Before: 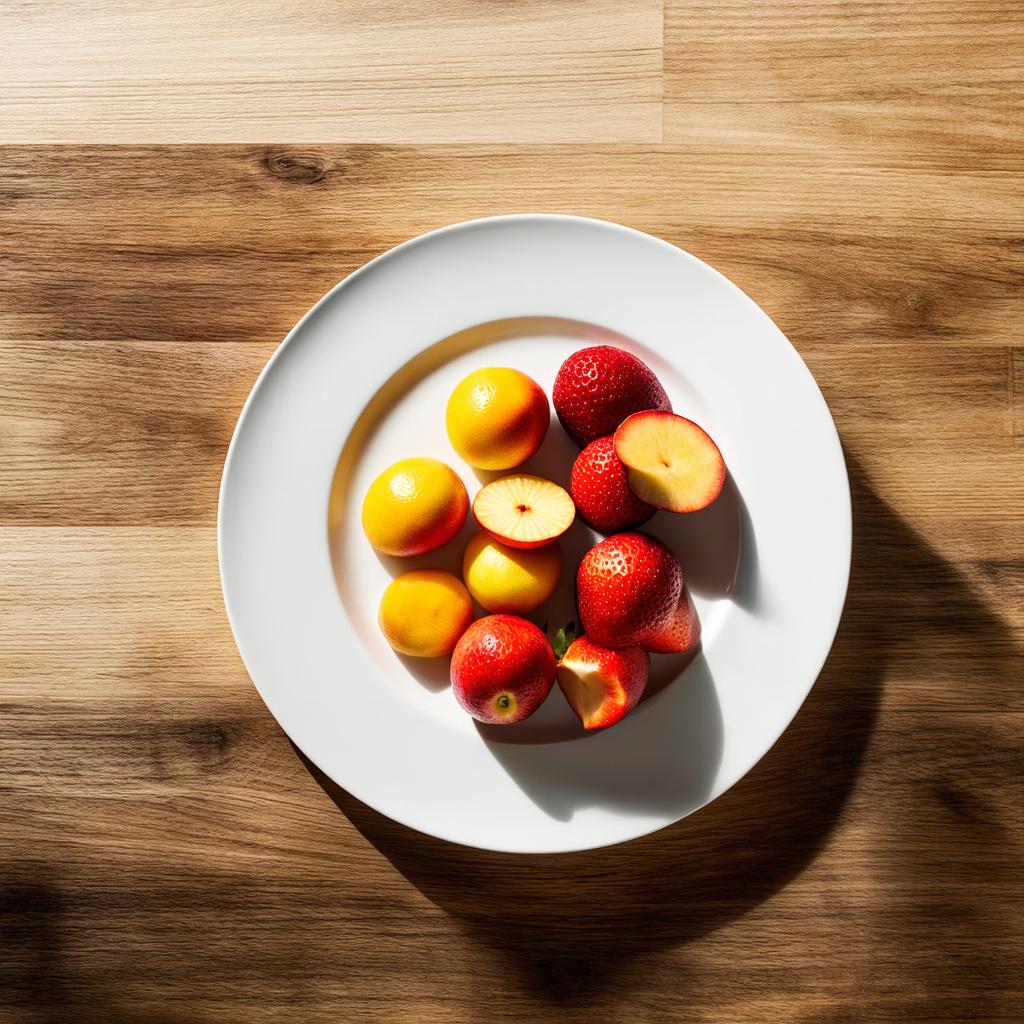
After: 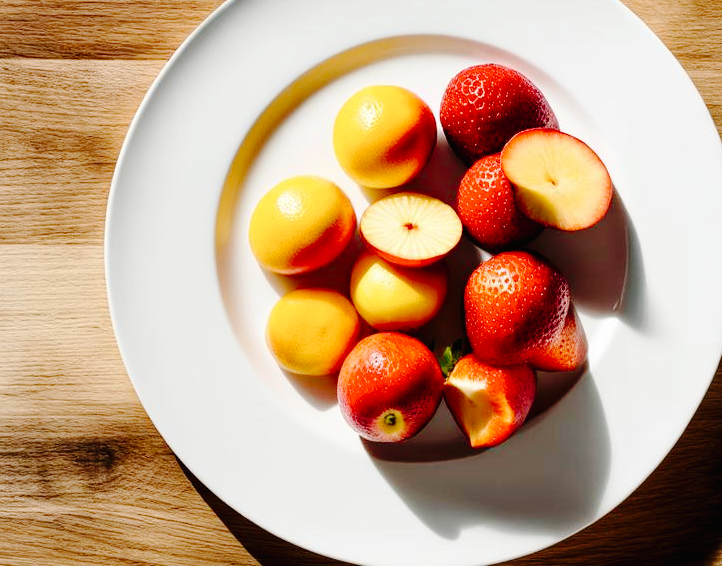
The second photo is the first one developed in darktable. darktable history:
tone curve: curves: ch0 [(0, 0) (0.003, 0.013) (0.011, 0.012) (0.025, 0.011) (0.044, 0.016) (0.069, 0.029) (0.1, 0.045) (0.136, 0.074) (0.177, 0.123) (0.224, 0.207) (0.277, 0.313) (0.335, 0.414) (0.399, 0.509) (0.468, 0.599) (0.543, 0.663) (0.623, 0.728) (0.709, 0.79) (0.801, 0.854) (0.898, 0.925) (1, 1)], preserve colors none
crop: left 11.123%, top 27.61%, right 18.3%, bottom 17.034%
